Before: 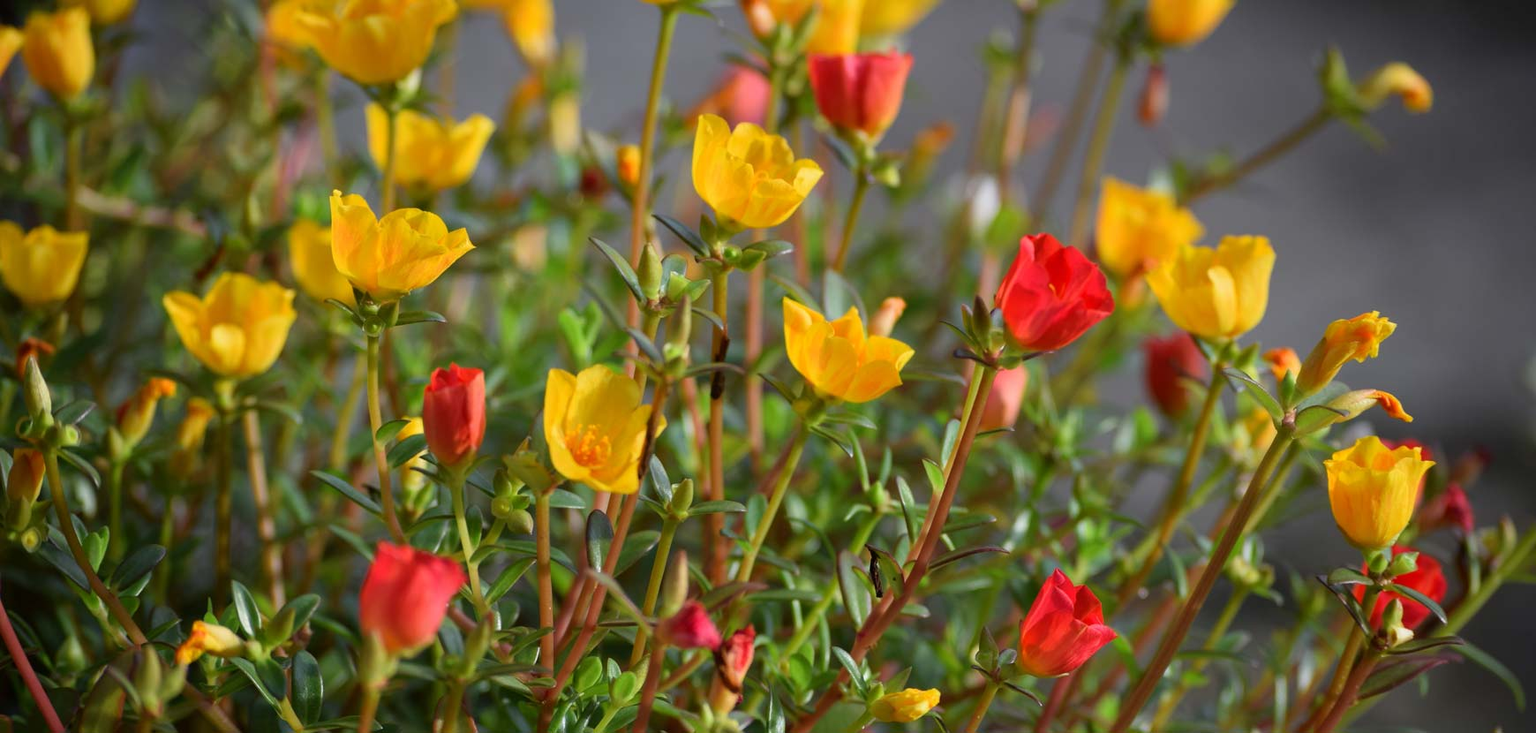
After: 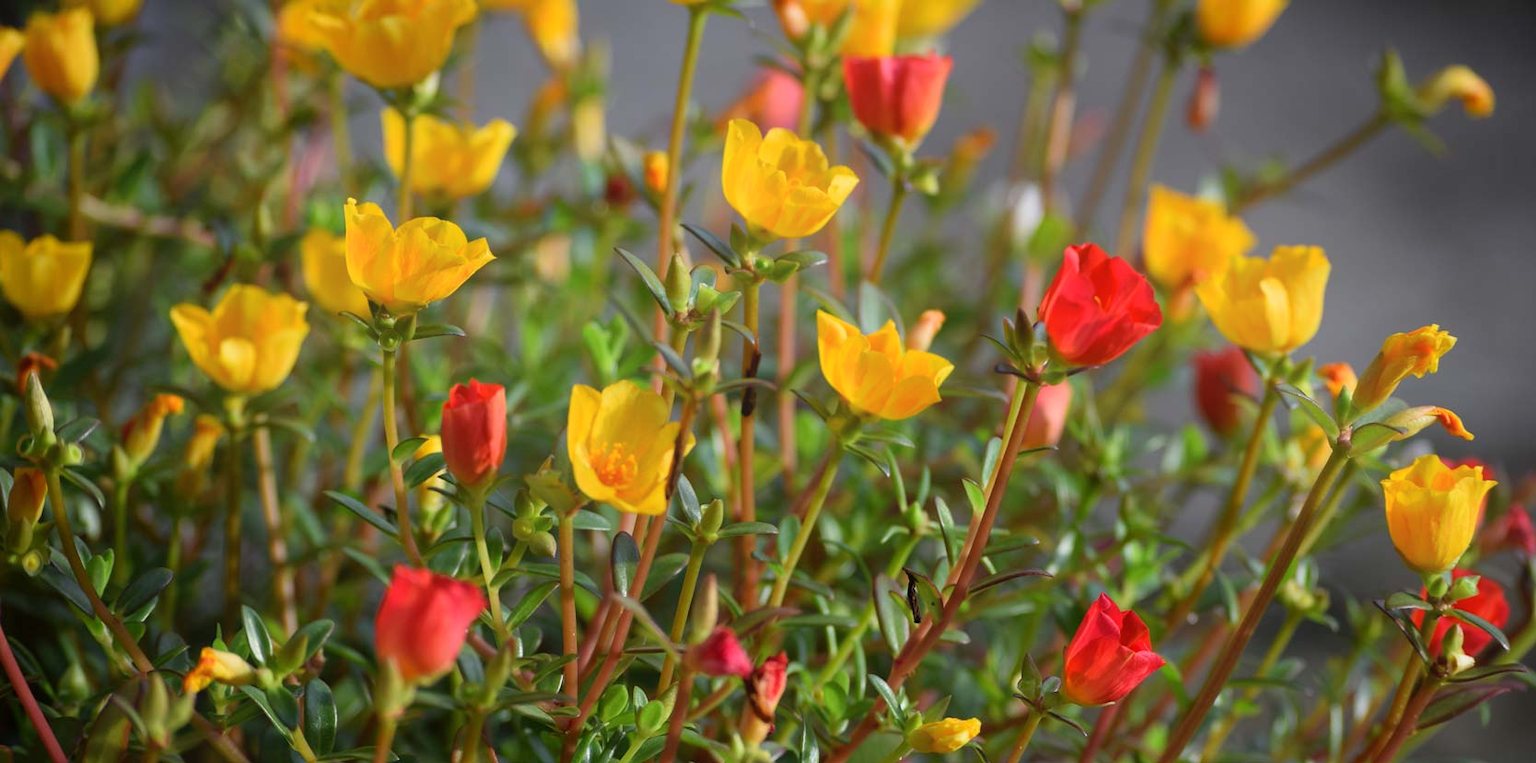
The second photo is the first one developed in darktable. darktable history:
bloom: on, module defaults
crop: right 4.126%, bottom 0.031%
